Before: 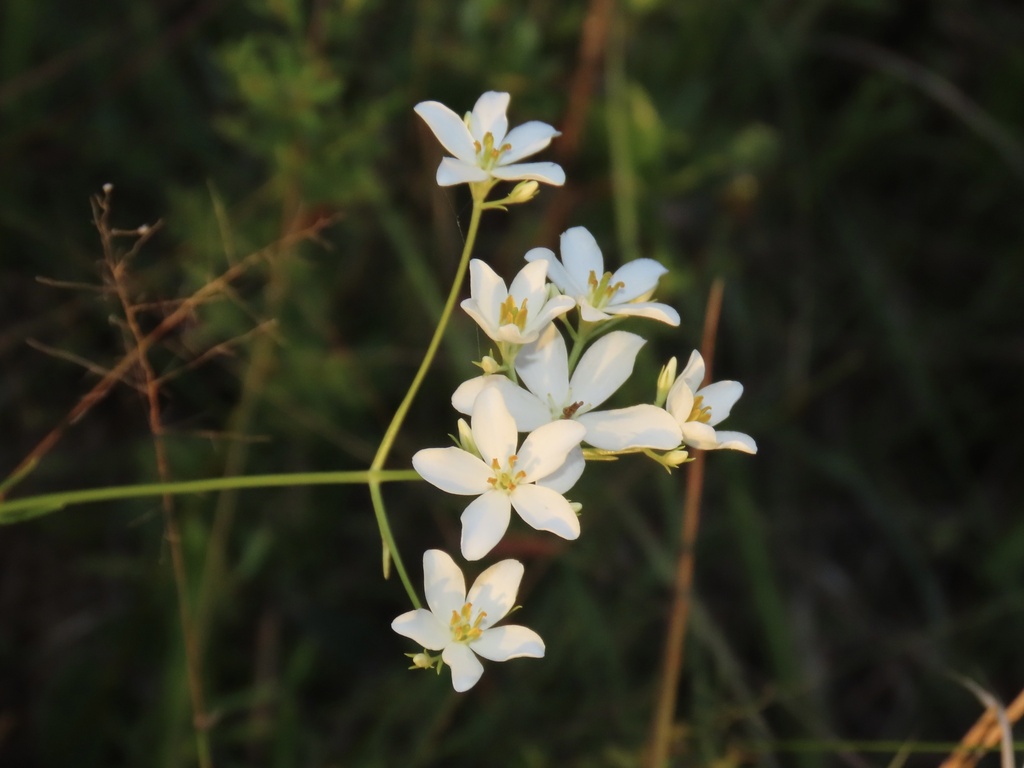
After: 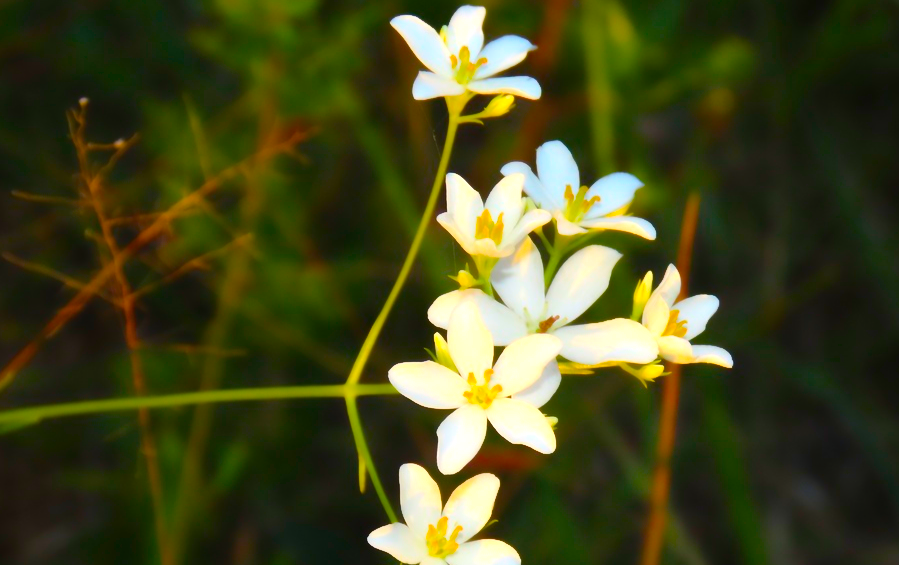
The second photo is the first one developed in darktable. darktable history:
exposure: black level correction 0, exposure 0.498 EV, compensate highlight preservation false
color balance rgb: shadows lift › chroma 0.921%, shadows lift › hue 115.87°, linear chroma grading › global chroma 39.661%, perceptual saturation grading › global saturation 28.743%, perceptual saturation grading › mid-tones 11.984%, perceptual saturation grading › shadows 11.277%, perceptual brilliance grading › global brilliance 2.939%, perceptual brilliance grading › highlights -2.643%, perceptual brilliance grading › shadows 3.32%, contrast 5.64%
crop and rotate: left 2.398%, top 11.207%, right 9.734%, bottom 15.118%
contrast equalizer: y [[0.406, 0.494, 0.589, 0.753, 0.877, 0.999], [0.5 ×6], [0.5 ×6], [0 ×6], [0 ×6]], mix -0.308
